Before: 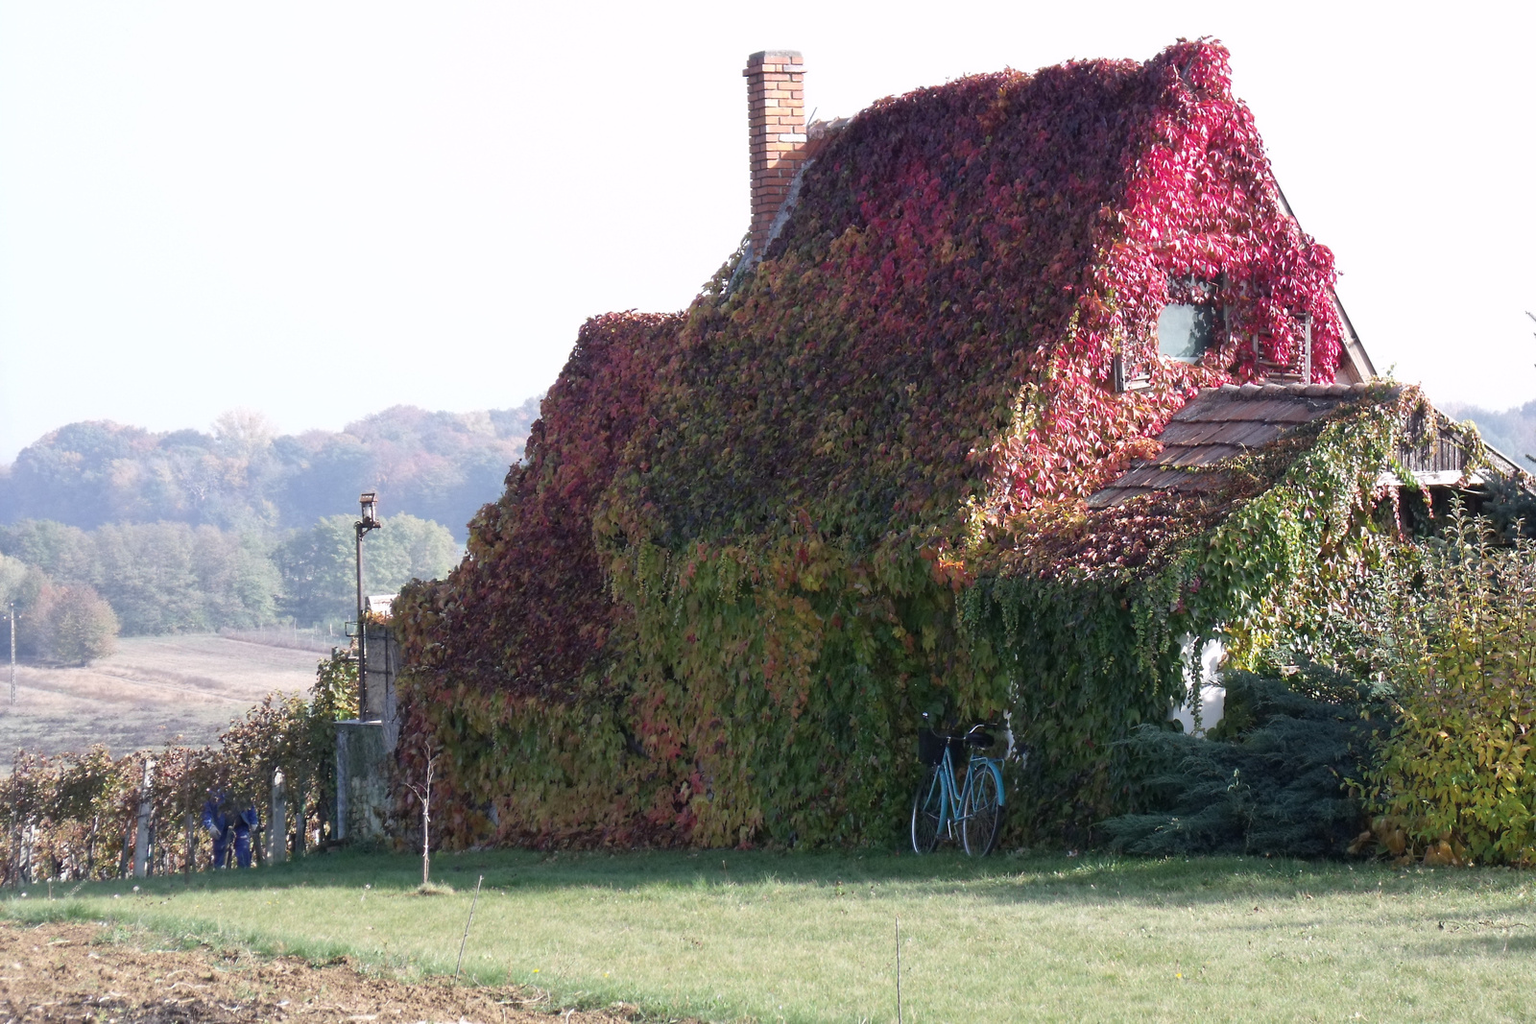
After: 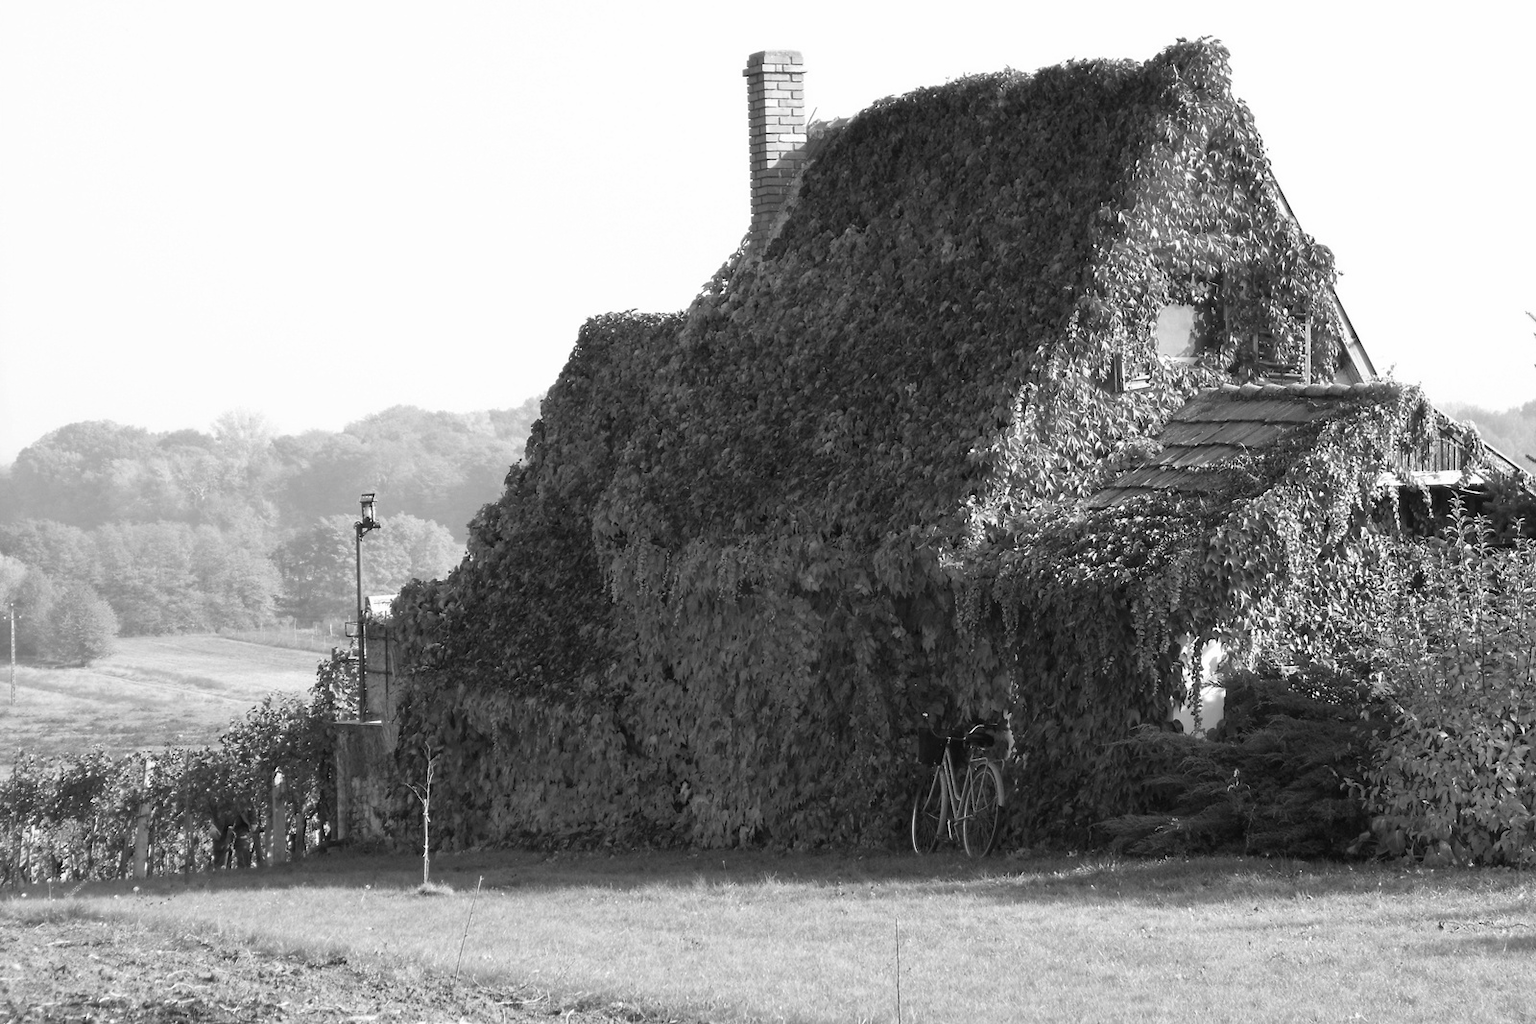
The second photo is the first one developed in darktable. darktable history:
contrast brightness saturation: saturation -0.993
